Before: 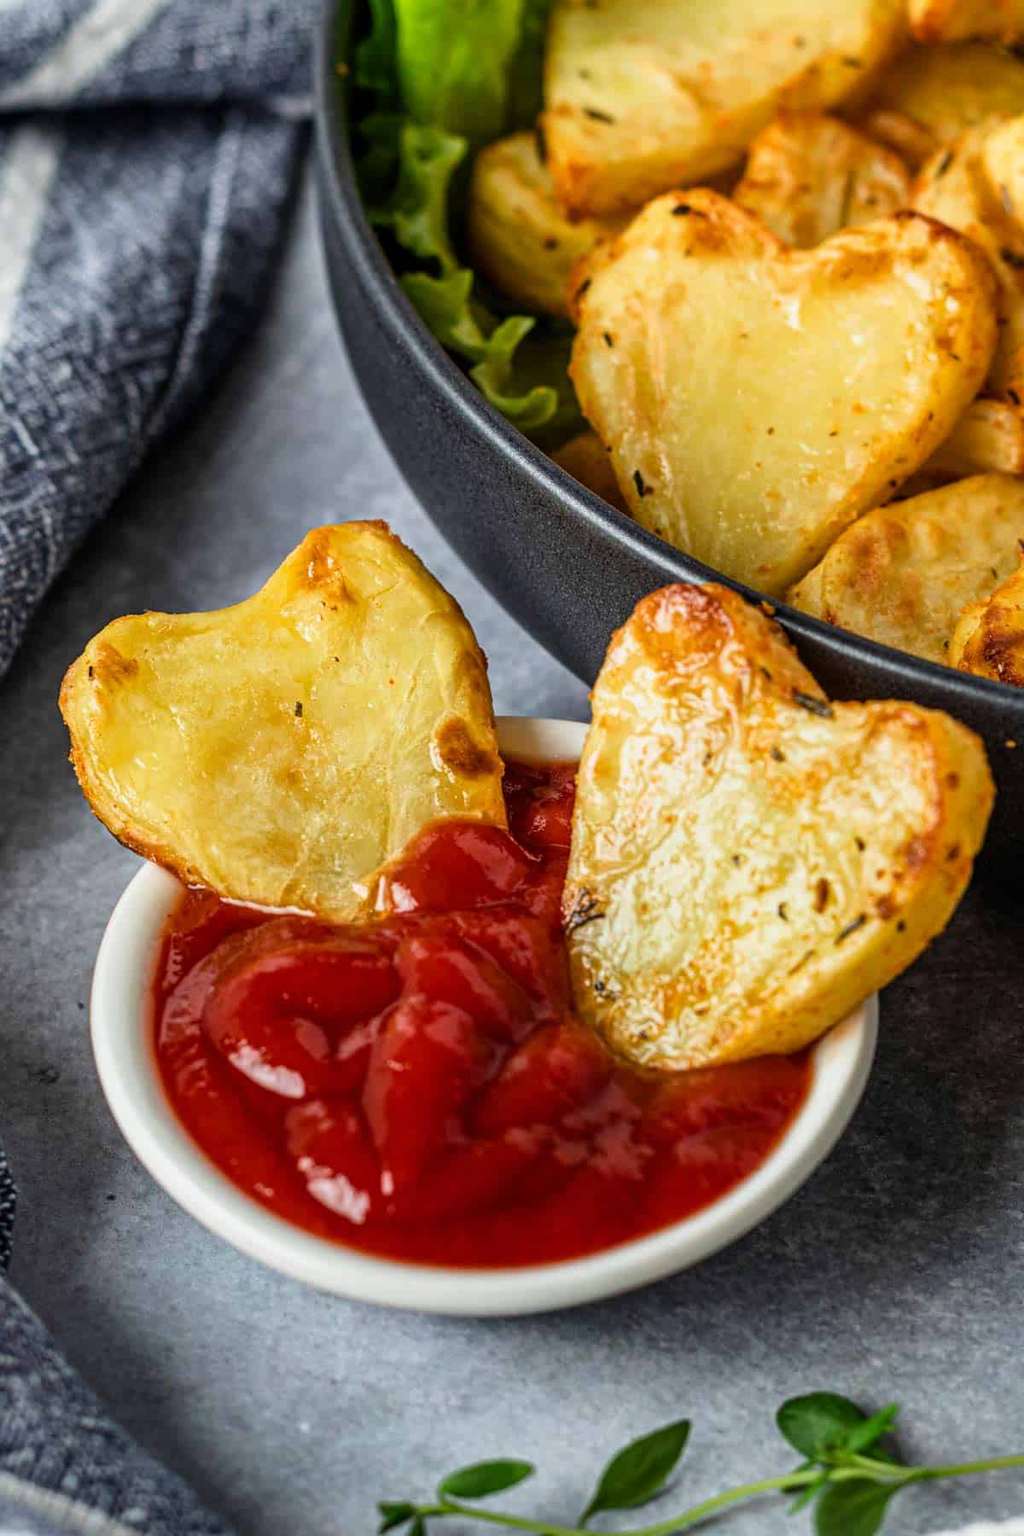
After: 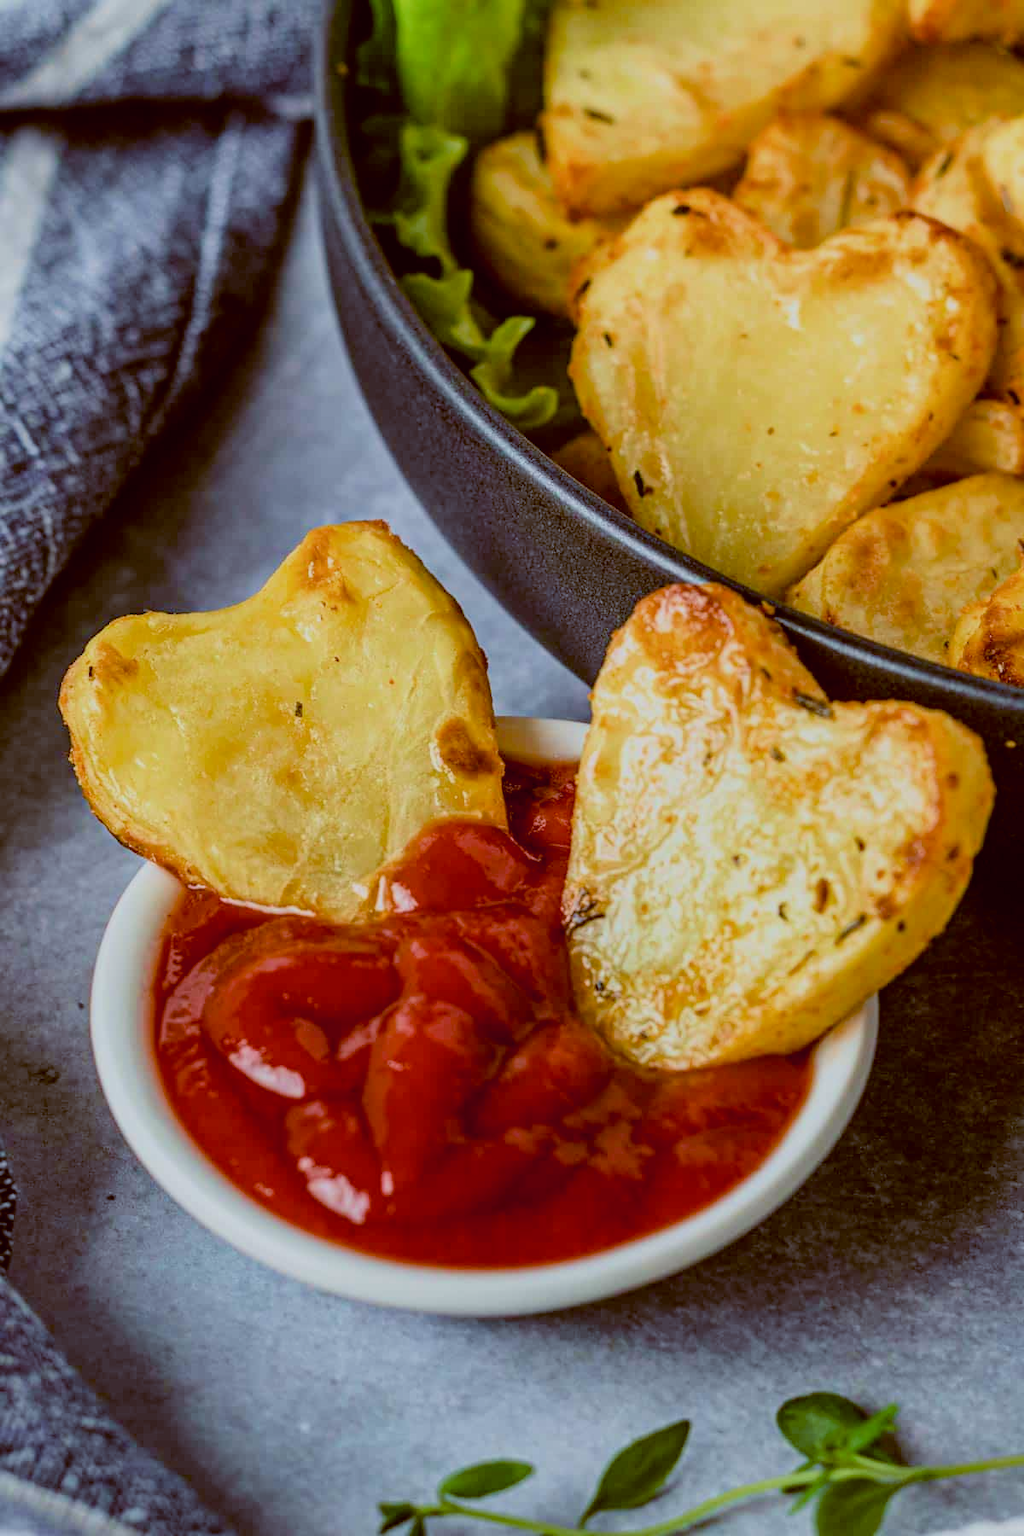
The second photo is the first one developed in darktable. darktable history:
color balance: lift [1, 1.015, 1.004, 0.985], gamma [1, 0.958, 0.971, 1.042], gain [1, 0.956, 0.977, 1.044]
filmic rgb: hardness 4.17, contrast 0.921
white balance: red 0.986, blue 1.01
velvia: on, module defaults
